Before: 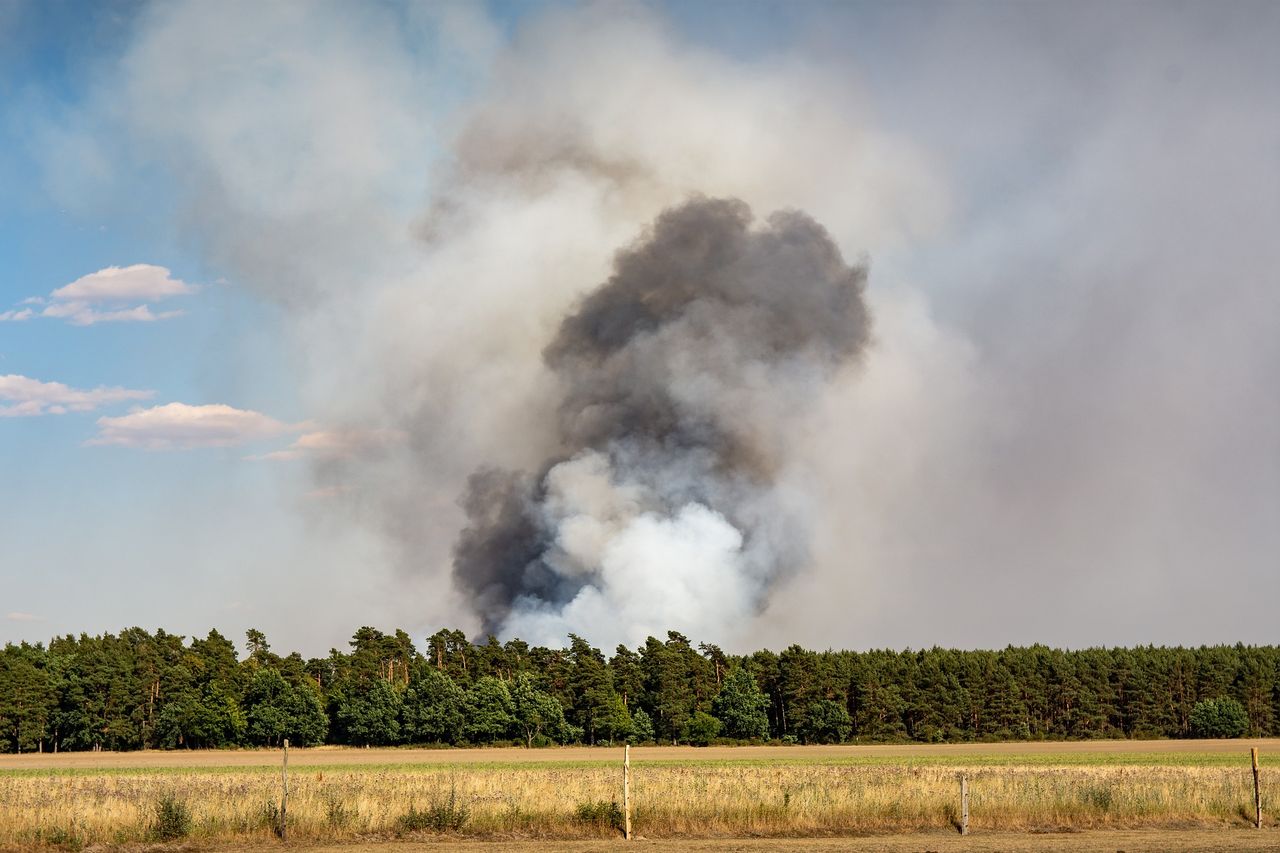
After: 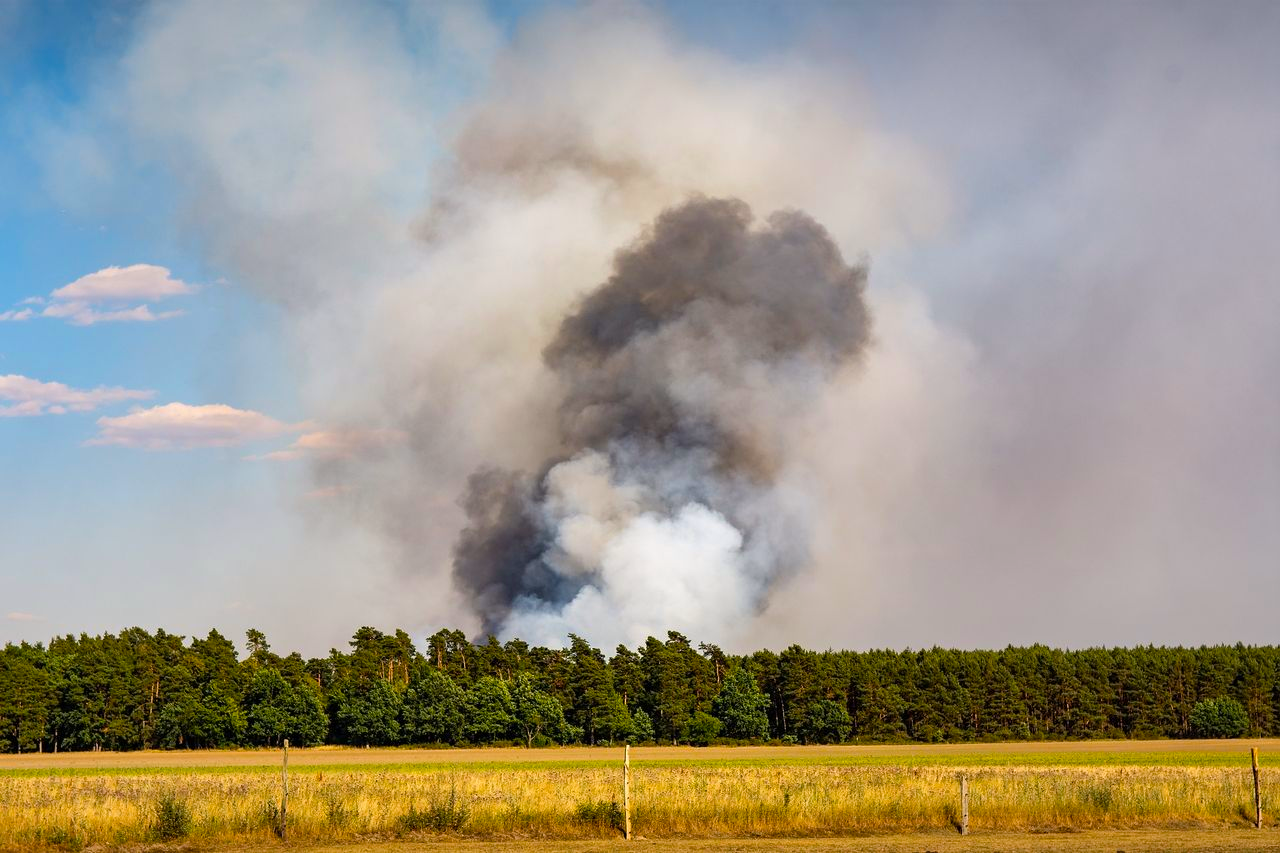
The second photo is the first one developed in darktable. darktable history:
color balance rgb: power › hue 73.29°, perceptual saturation grading › global saturation 30.671%, global vibrance 20%
color calibration: illuminant custom, x 0.343, y 0.359, temperature 5038.57 K
